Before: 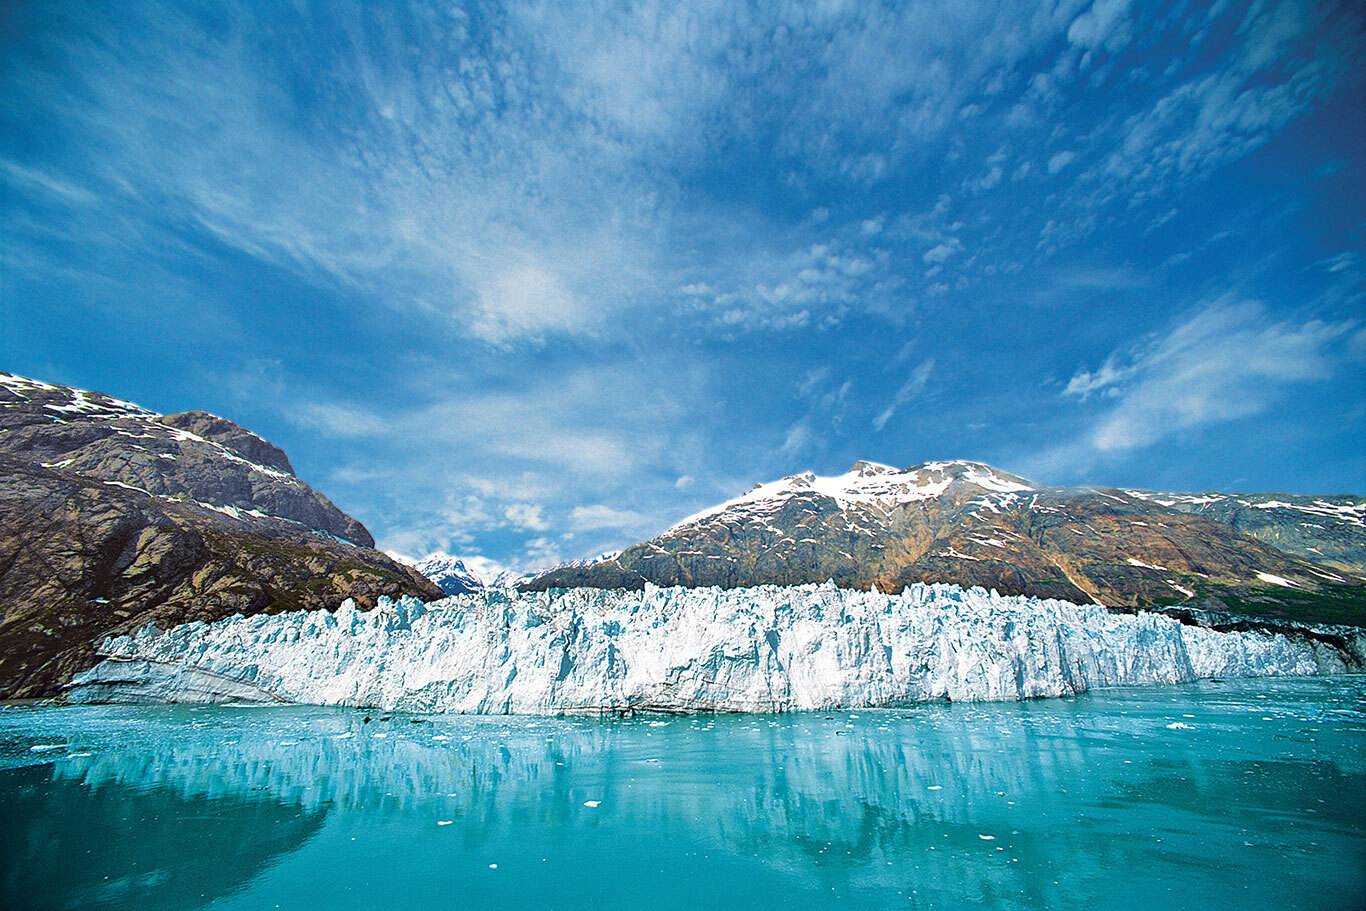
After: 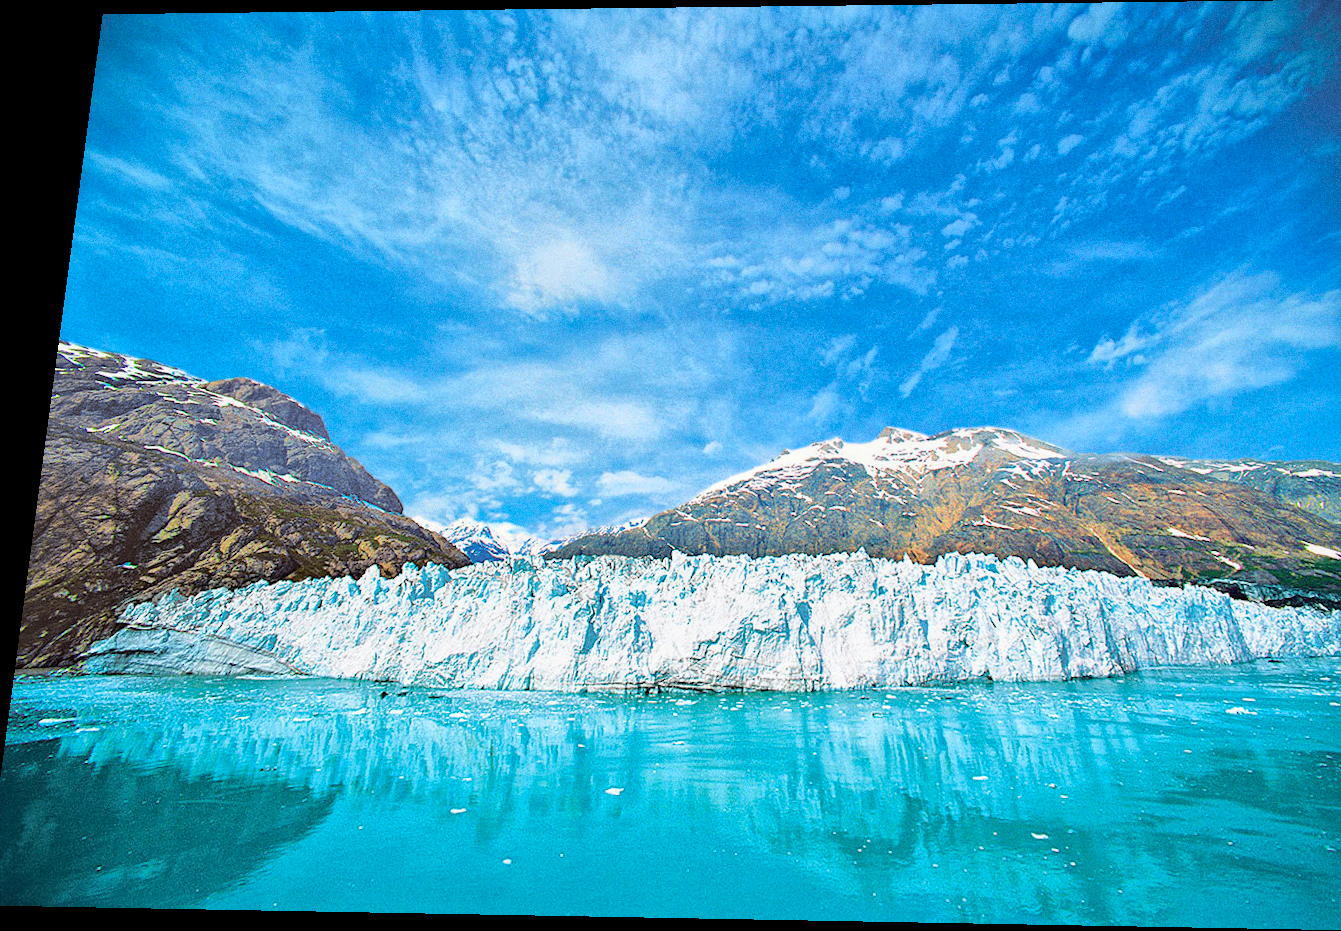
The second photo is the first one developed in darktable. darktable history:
exposure: exposure 1.16 EV, compensate exposure bias true, compensate highlight preservation false
rotate and perspective: rotation 0.128°, lens shift (vertical) -0.181, lens shift (horizontal) -0.044, shear 0.001, automatic cropping off
crop and rotate: left 1.088%, right 8.807%
global tonemap: drago (1, 100), detail 1
grain: coarseness 0.09 ISO
